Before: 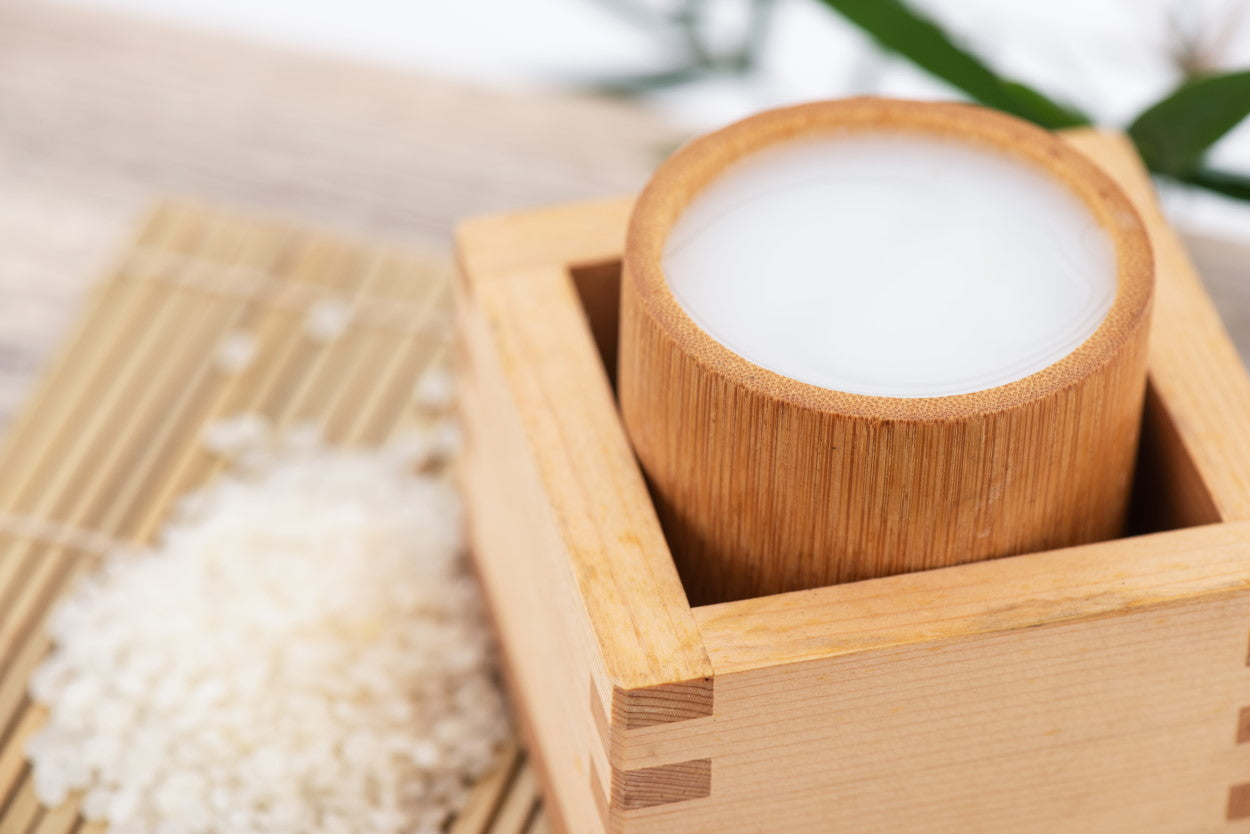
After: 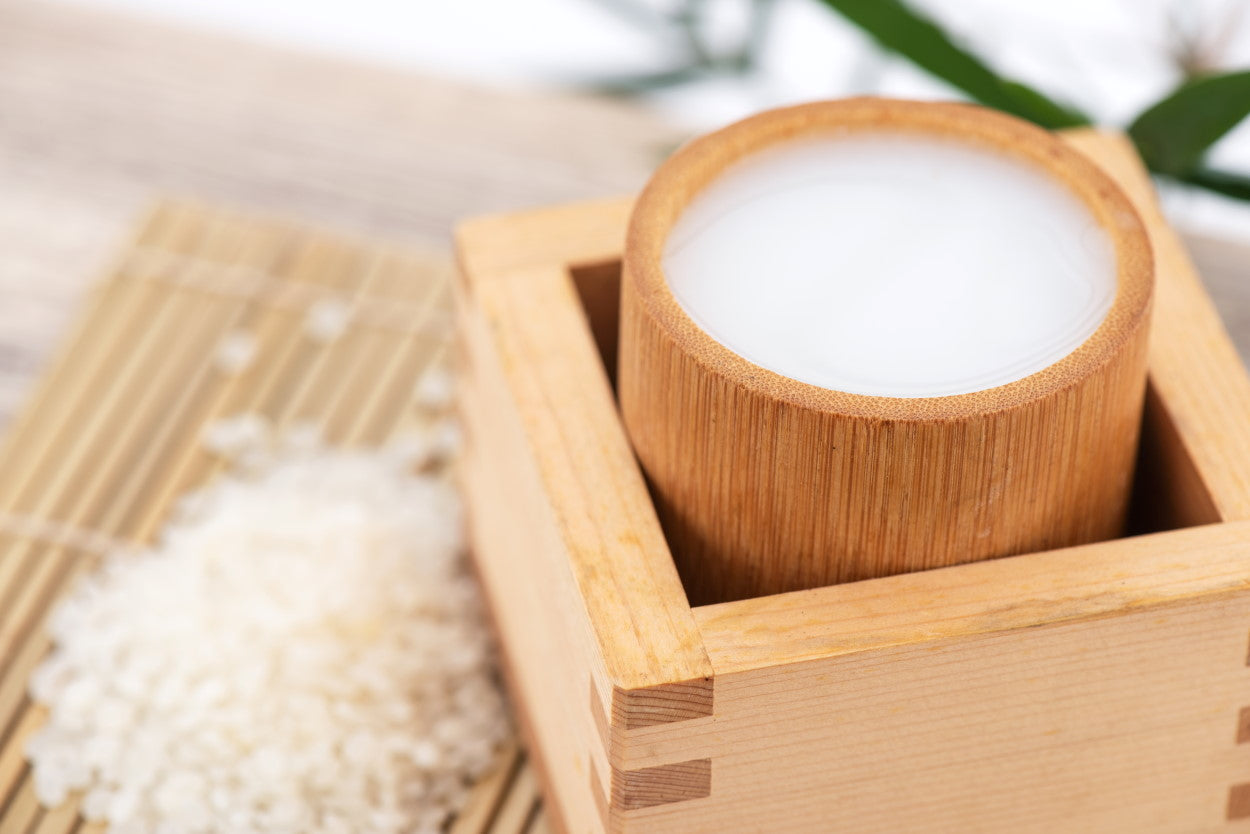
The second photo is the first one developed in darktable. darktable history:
exposure: exposure 0.074 EV, compensate highlight preservation false
